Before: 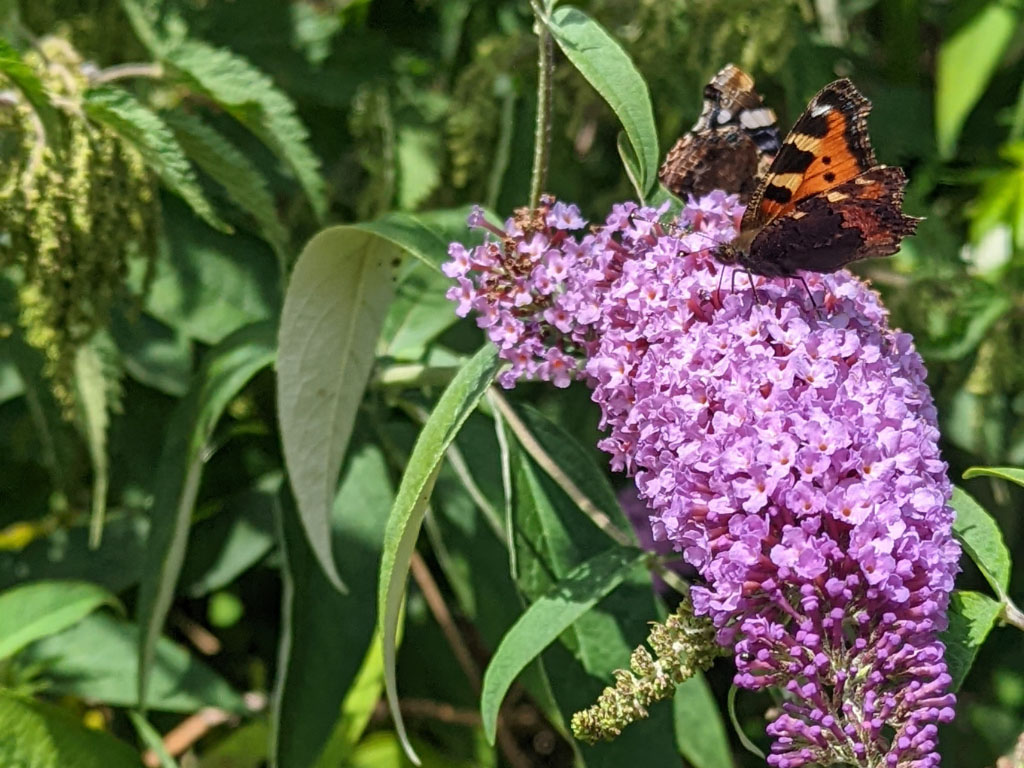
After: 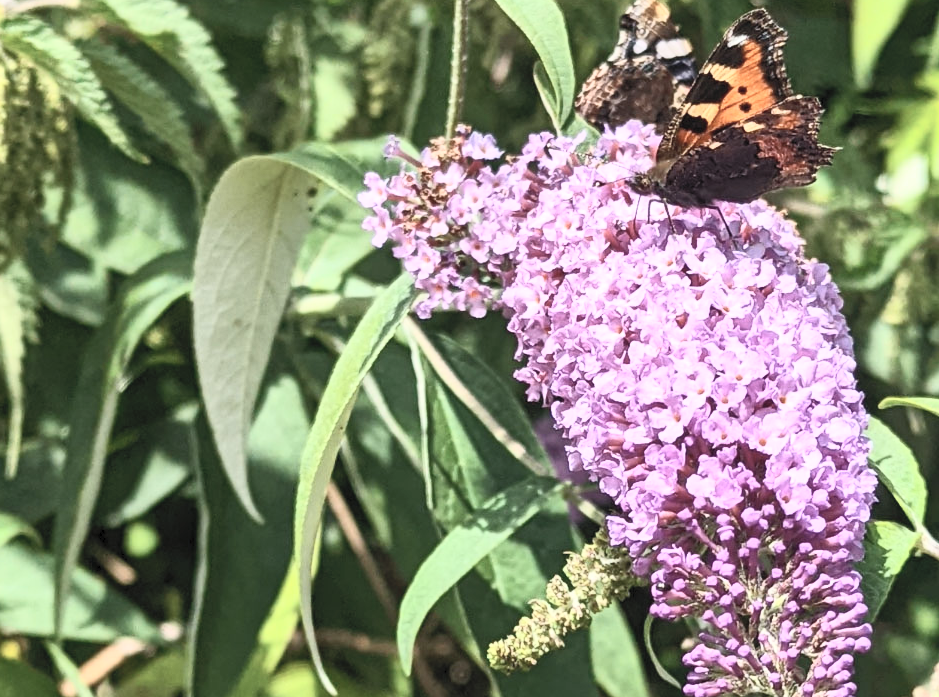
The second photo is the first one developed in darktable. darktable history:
crop and rotate: left 8.262%, top 9.226%
contrast brightness saturation: contrast 0.43, brightness 0.56, saturation -0.19
